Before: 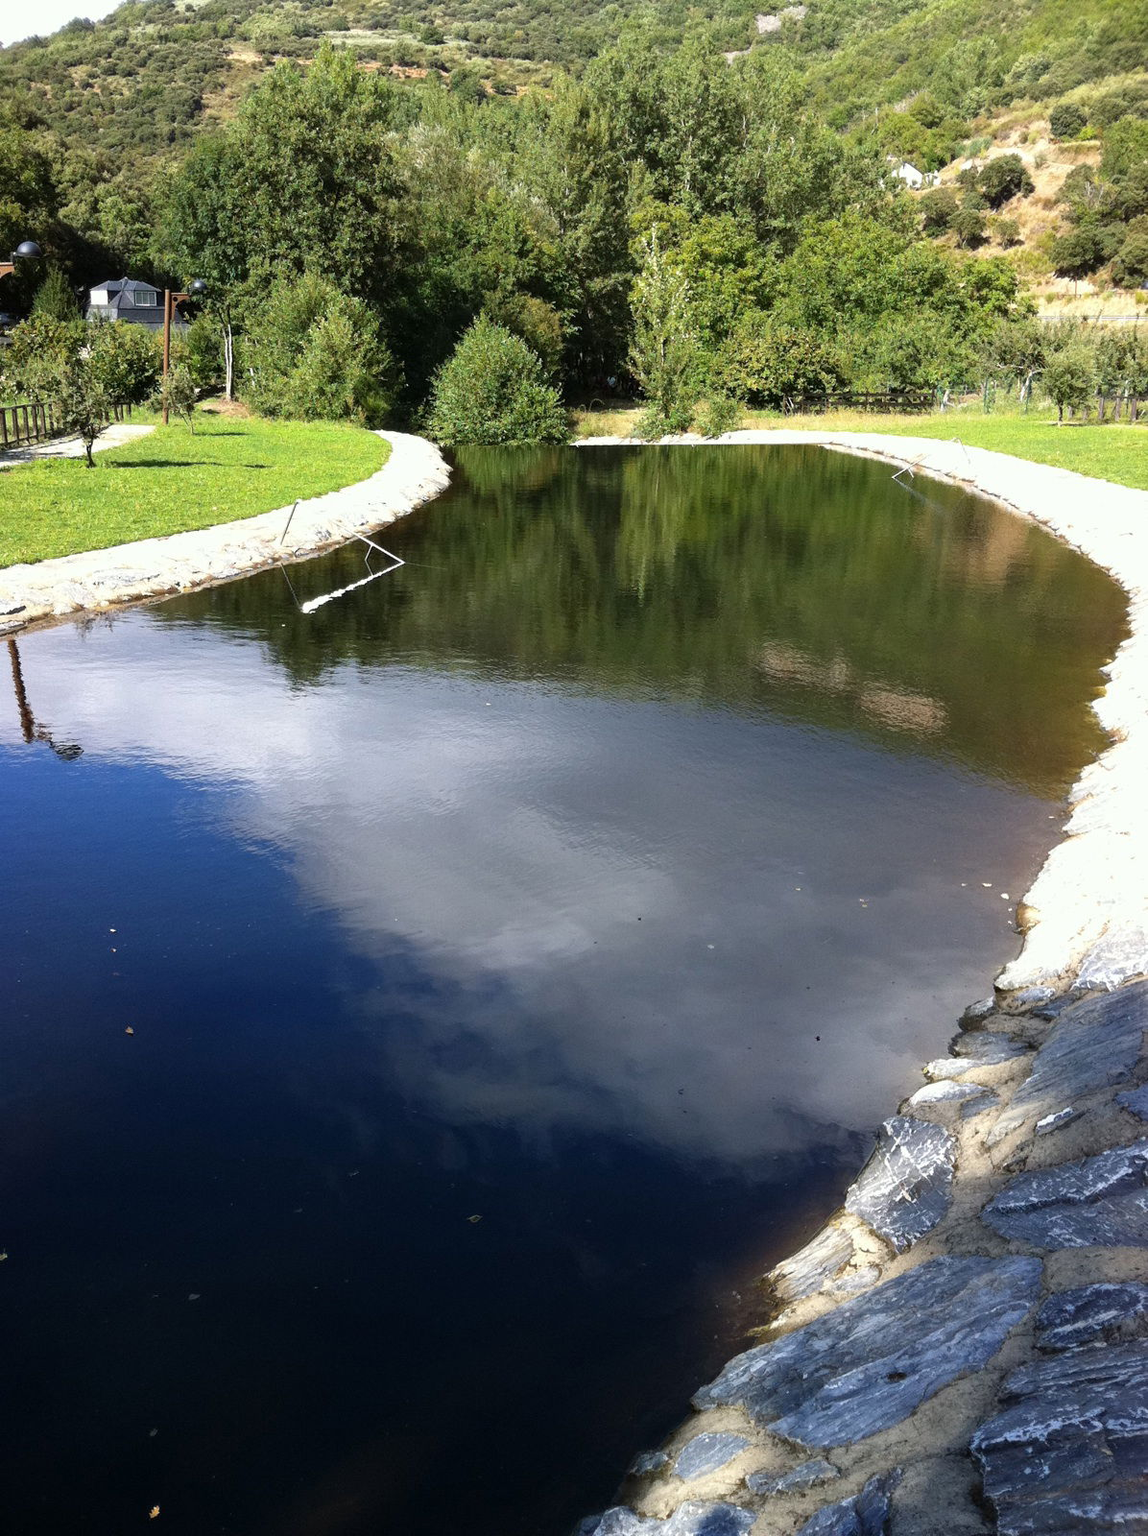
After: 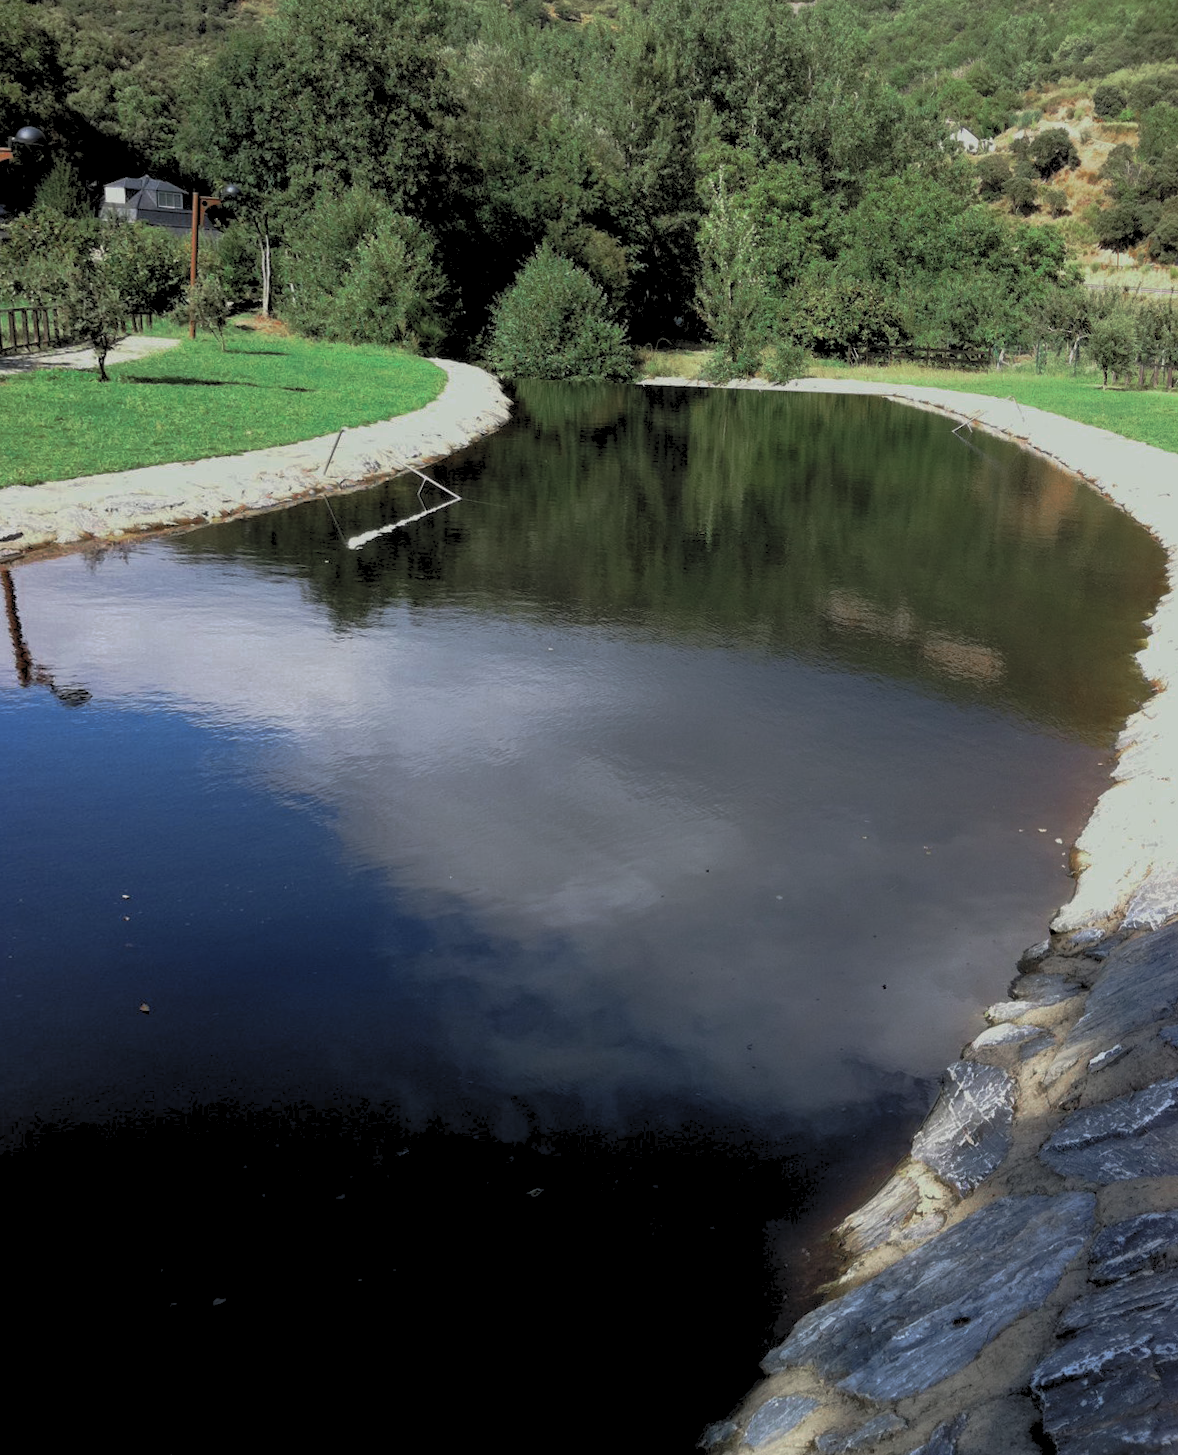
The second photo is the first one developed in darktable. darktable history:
color zones: curves: ch0 [(0, 0.466) (0.128, 0.466) (0.25, 0.5) (0.375, 0.456) (0.5, 0.5) (0.625, 0.5) (0.737, 0.652) (0.875, 0.5)]; ch1 [(0, 0.603) (0.125, 0.618) (0.261, 0.348) (0.372, 0.353) (0.497, 0.363) (0.611, 0.45) (0.731, 0.427) (0.875, 0.518) (0.998, 0.652)]; ch2 [(0, 0.559) (0.125, 0.451) (0.253, 0.564) (0.37, 0.578) (0.5, 0.466) (0.625, 0.471) (0.731, 0.471) (0.88, 0.485)]
rgb levels: preserve colors sum RGB, levels [[0.038, 0.433, 0.934], [0, 0.5, 1], [0, 0.5, 1]]
tone curve: curves: ch0 [(0, 0) (0.003, 0.029) (0.011, 0.034) (0.025, 0.044) (0.044, 0.057) (0.069, 0.07) (0.1, 0.084) (0.136, 0.104) (0.177, 0.127) (0.224, 0.156) (0.277, 0.192) (0.335, 0.236) (0.399, 0.284) (0.468, 0.339) (0.543, 0.393) (0.623, 0.454) (0.709, 0.541) (0.801, 0.65) (0.898, 0.766) (1, 1)], preserve colors none
rotate and perspective: rotation -0.013°, lens shift (vertical) -0.027, lens shift (horizontal) 0.178, crop left 0.016, crop right 0.989, crop top 0.082, crop bottom 0.918
